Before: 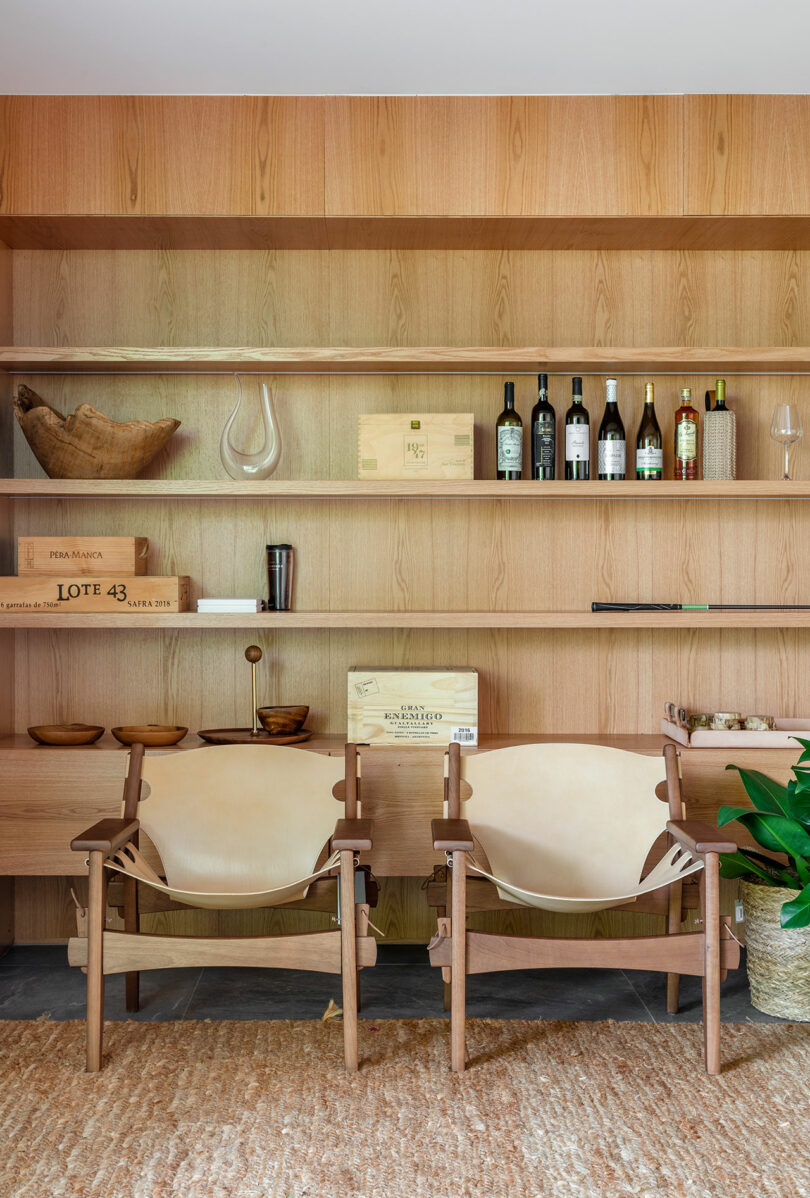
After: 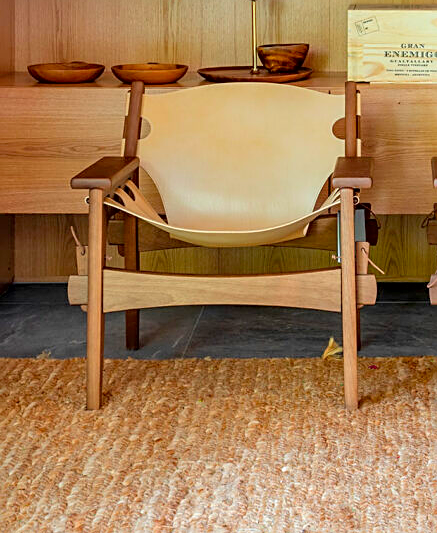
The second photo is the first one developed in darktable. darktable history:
color correction: highlights b* 0.052, saturation 1.32
exposure: black level correction 0.004, exposure 0.015 EV, compensate highlight preservation false
crop and rotate: top 55.361%, right 45.991%, bottom 0.111%
contrast brightness saturation: brightness 0.088, saturation 0.193
sharpen: on, module defaults
